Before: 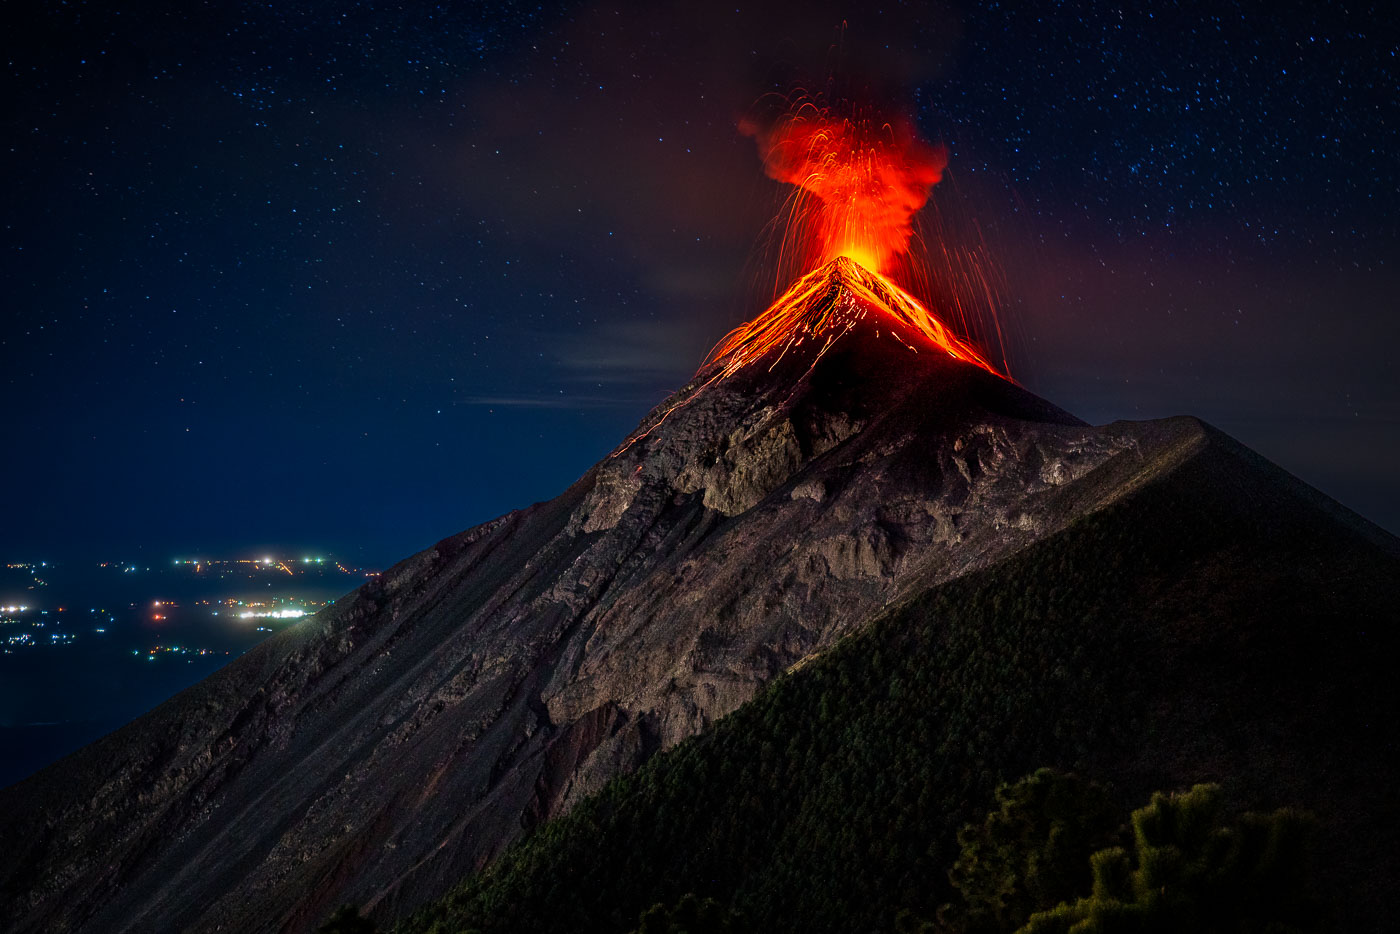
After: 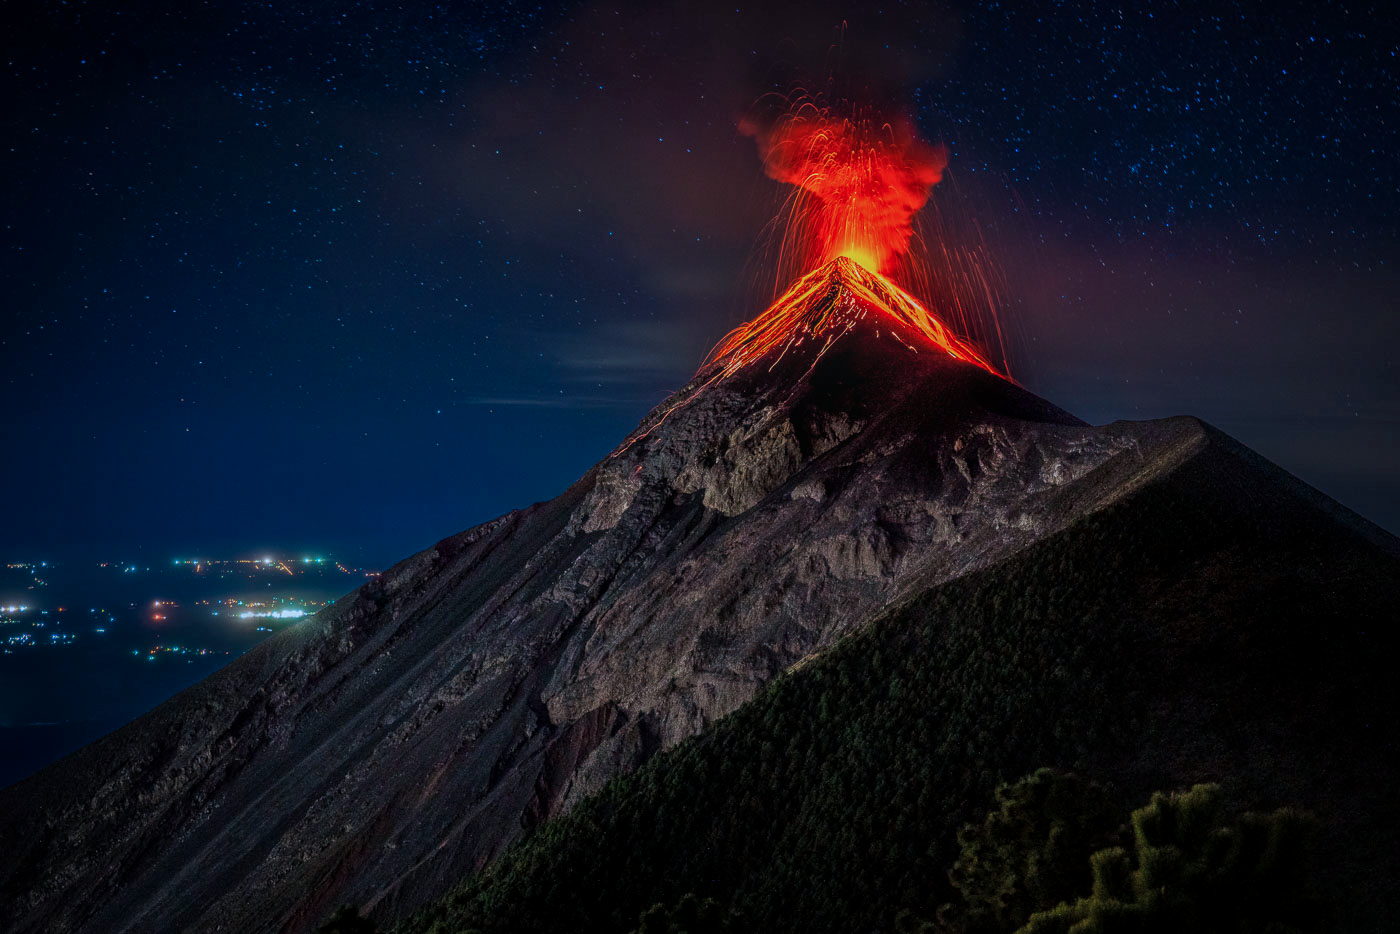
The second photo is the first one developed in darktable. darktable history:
color correction: highlights a* -8.71, highlights b* -22.56
local contrast: highlights 72%, shadows 20%, midtone range 0.195
